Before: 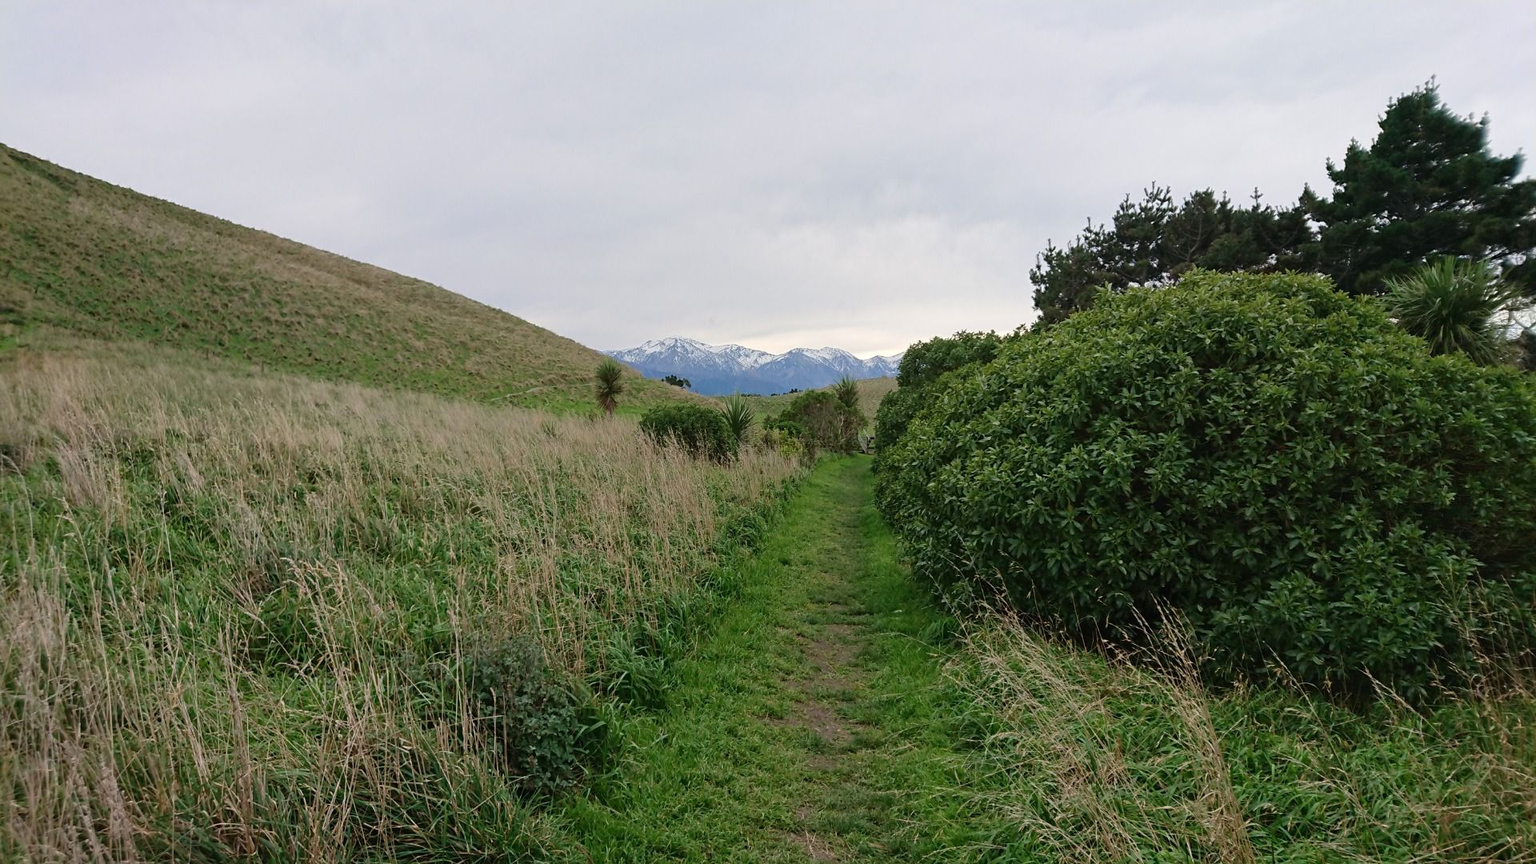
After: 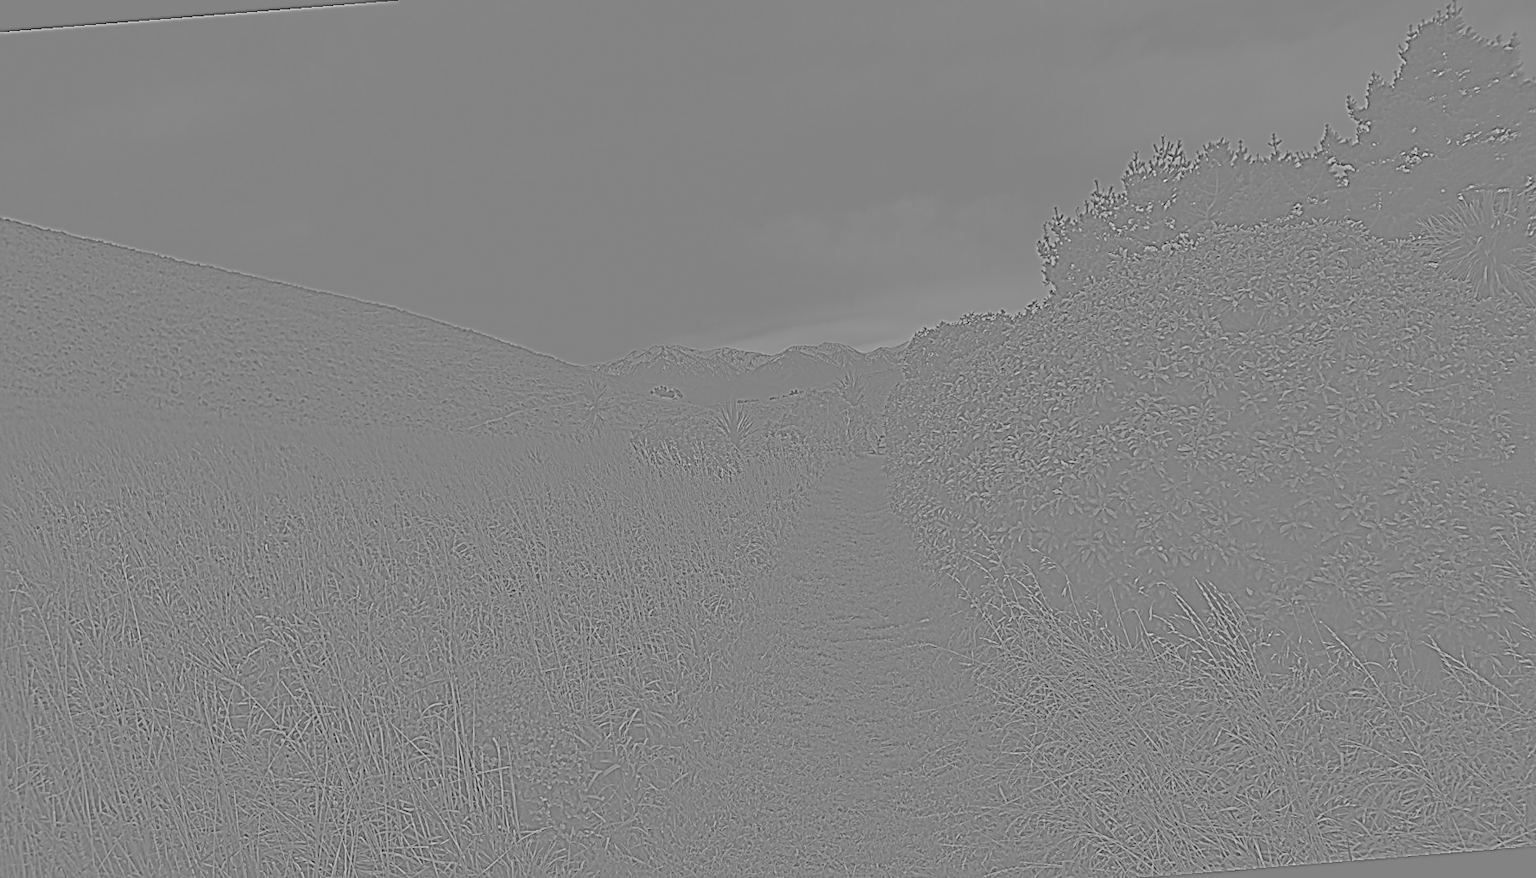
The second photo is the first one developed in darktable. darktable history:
highpass: sharpness 9.84%, contrast boost 9.94%
sharpen: on, module defaults
shadows and highlights: soften with gaussian
tone curve: curves: ch0 [(0, 0.013) (0.054, 0.018) (0.205, 0.191) (0.289, 0.292) (0.39, 0.424) (0.493, 0.551) (0.666, 0.743) (0.795, 0.841) (1, 0.998)]; ch1 [(0, 0) (0.385, 0.343) (0.439, 0.415) (0.494, 0.495) (0.501, 0.501) (0.51, 0.509) (0.548, 0.554) (0.586, 0.601) (0.66, 0.687) (0.783, 0.804) (1, 1)]; ch2 [(0, 0) (0.304, 0.31) (0.403, 0.399) (0.441, 0.428) (0.47, 0.469) (0.498, 0.496) (0.524, 0.538) (0.566, 0.579) (0.633, 0.665) (0.7, 0.711) (1, 1)], color space Lab, independent channels, preserve colors none
exposure: exposure 0.6 EV, compensate highlight preservation false
color balance rgb: perceptual saturation grading › global saturation 40%, global vibrance 15%
color zones: curves: ch0 [(0, 0.554) (0.146, 0.662) (0.293, 0.86) (0.503, 0.774) (0.637, 0.106) (0.74, 0.072) (0.866, 0.488) (0.998, 0.569)]; ch1 [(0, 0) (0.143, 0) (0.286, 0) (0.429, 0) (0.571, 0) (0.714, 0) (0.857, 0)]
rotate and perspective: rotation -4.57°, crop left 0.054, crop right 0.944, crop top 0.087, crop bottom 0.914
